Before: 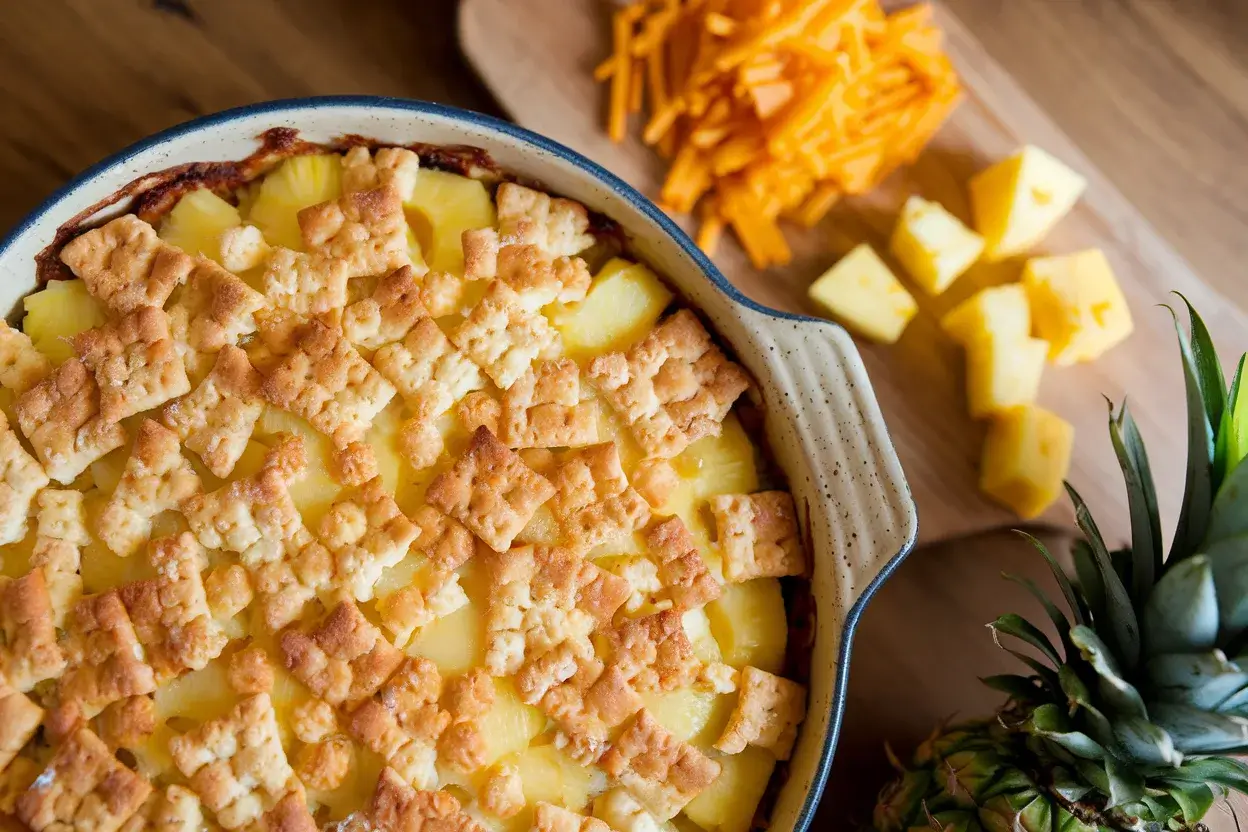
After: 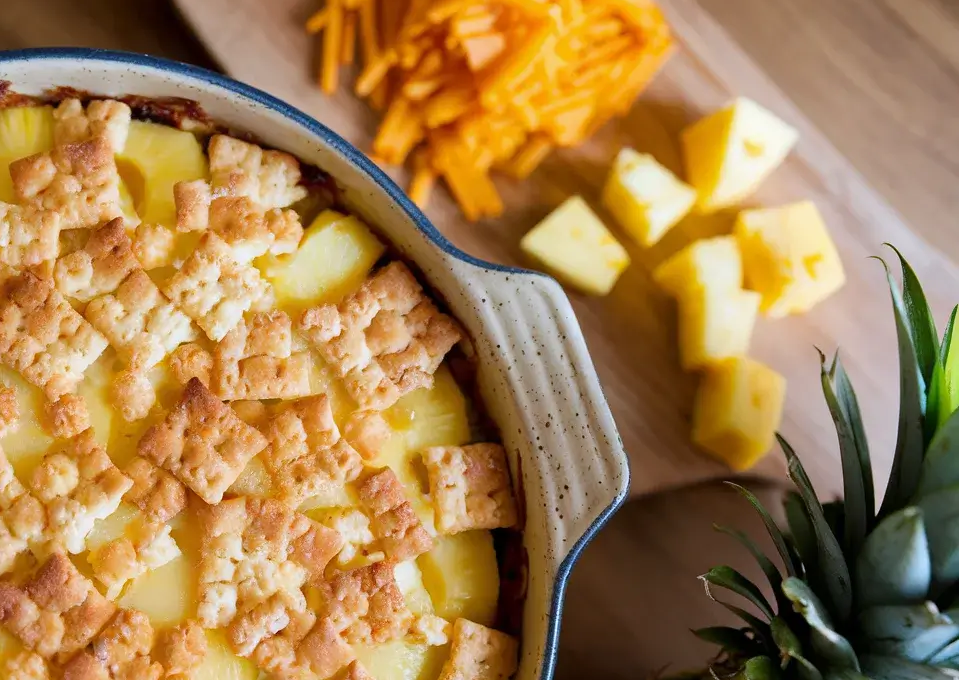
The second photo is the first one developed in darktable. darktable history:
crop: left 23.095%, top 5.827%, bottom 11.854%
white balance: red 0.984, blue 1.059
